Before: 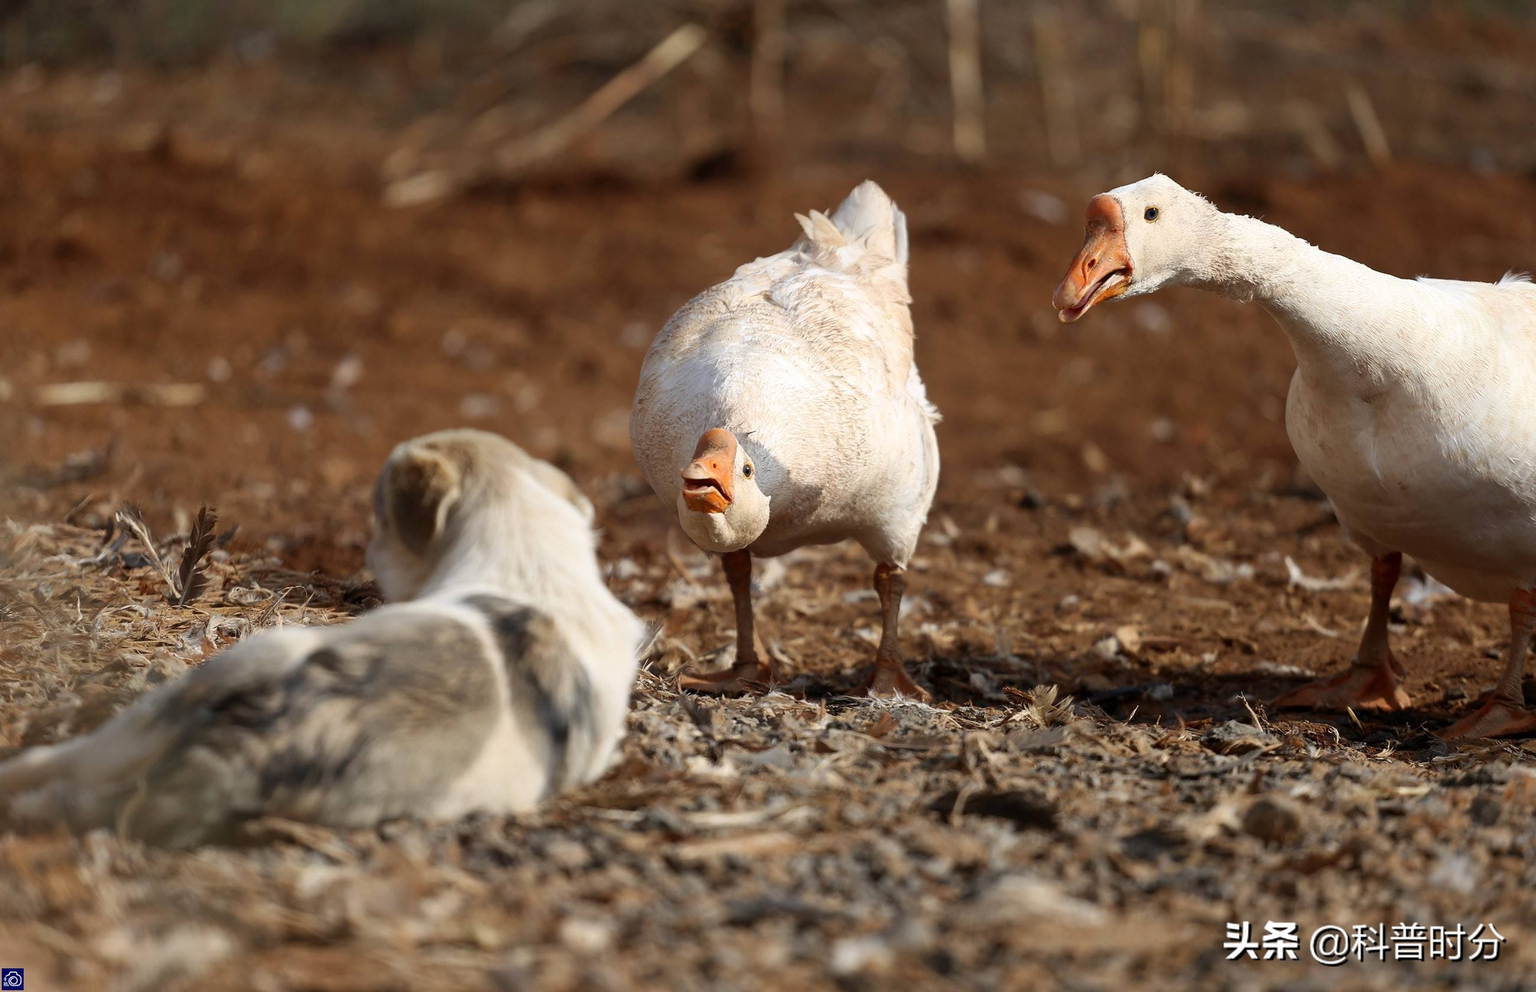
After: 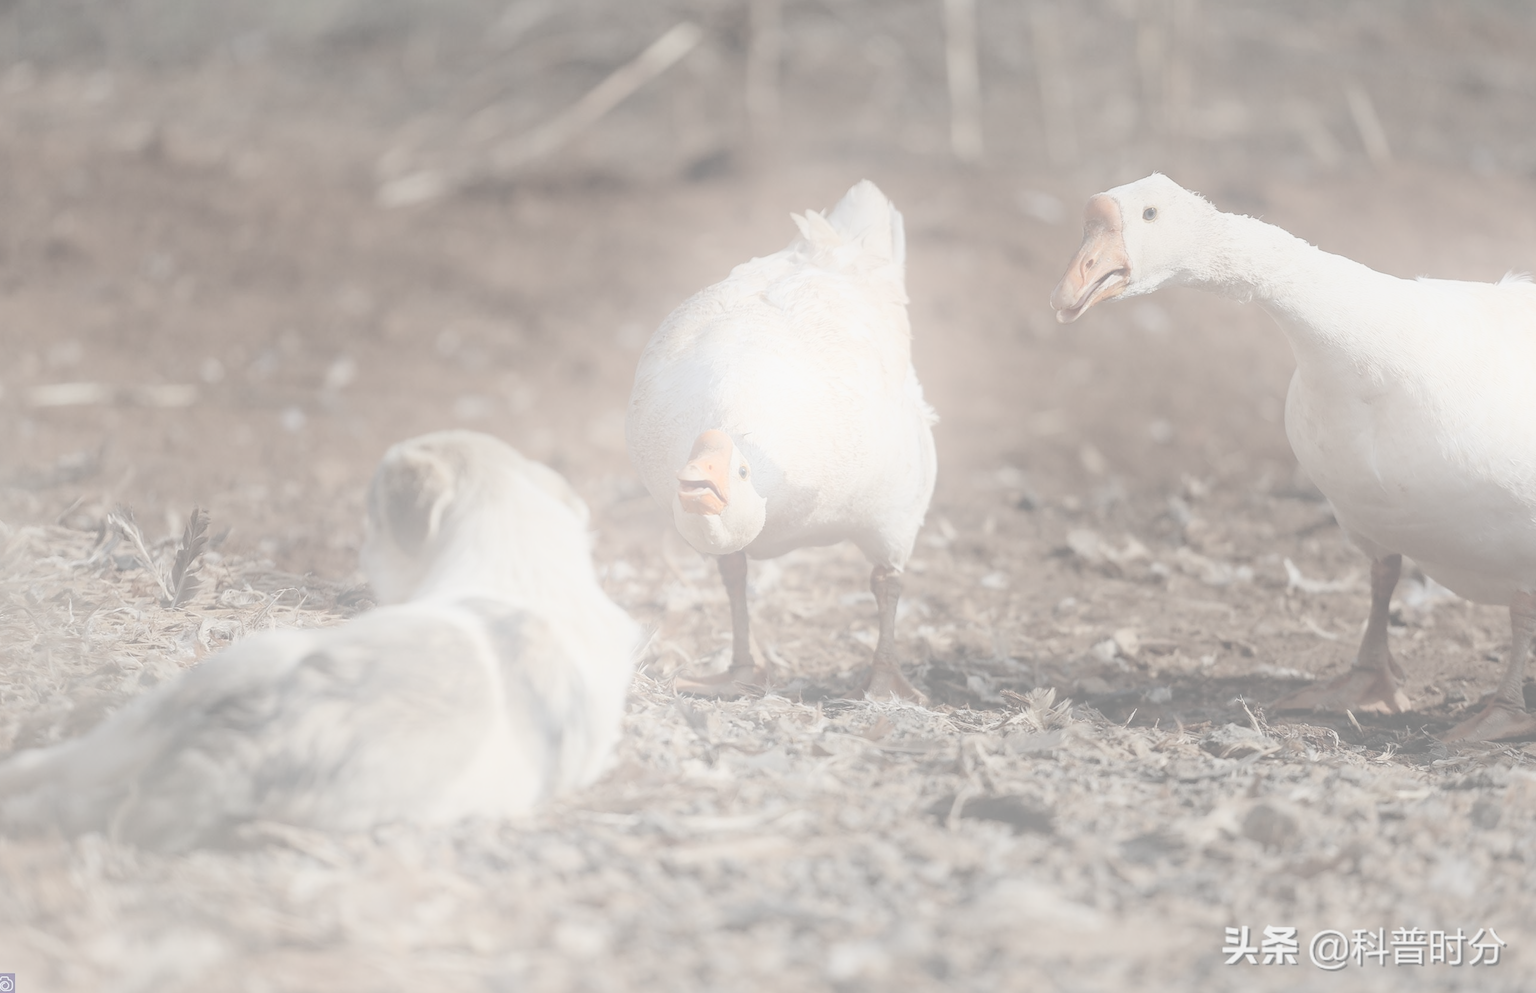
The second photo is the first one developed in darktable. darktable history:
crop and rotate: left 0.614%, top 0.179%, bottom 0.309%
contrast brightness saturation: contrast -0.32, brightness 0.75, saturation -0.78
bloom: size 38%, threshold 95%, strength 30%
